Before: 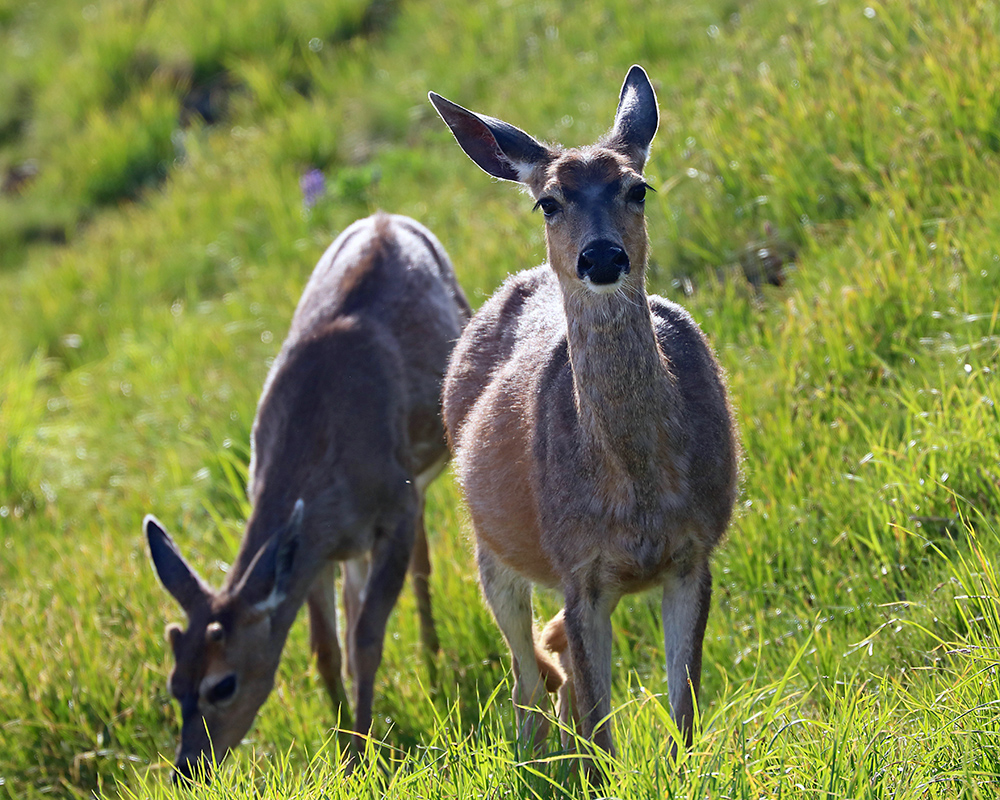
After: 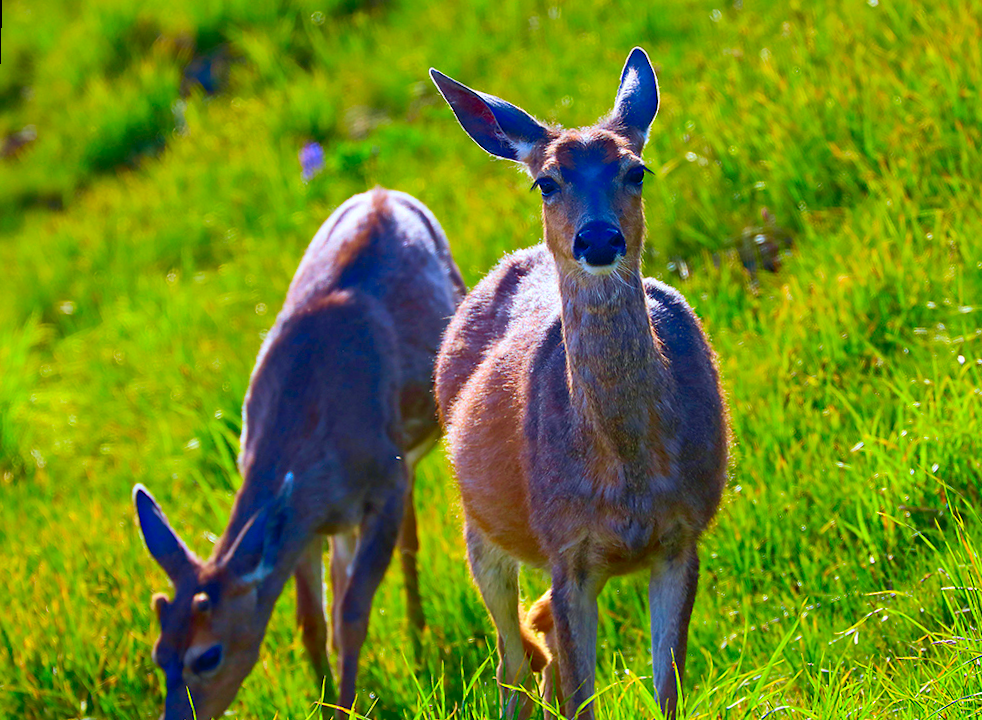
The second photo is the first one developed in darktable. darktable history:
rotate and perspective: rotation 1.57°, crop left 0.018, crop right 0.982, crop top 0.039, crop bottom 0.961
contrast brightness saturation: contrast 0.18, saturation 0.3
shadows and highlights: on, module defaults
color contrast: green-magenta contrast 1.55, blue-yellow contrast 1.83
crop: top 0.448%, right 0.264%, bottom 5.045%
velvia: strength 29%
